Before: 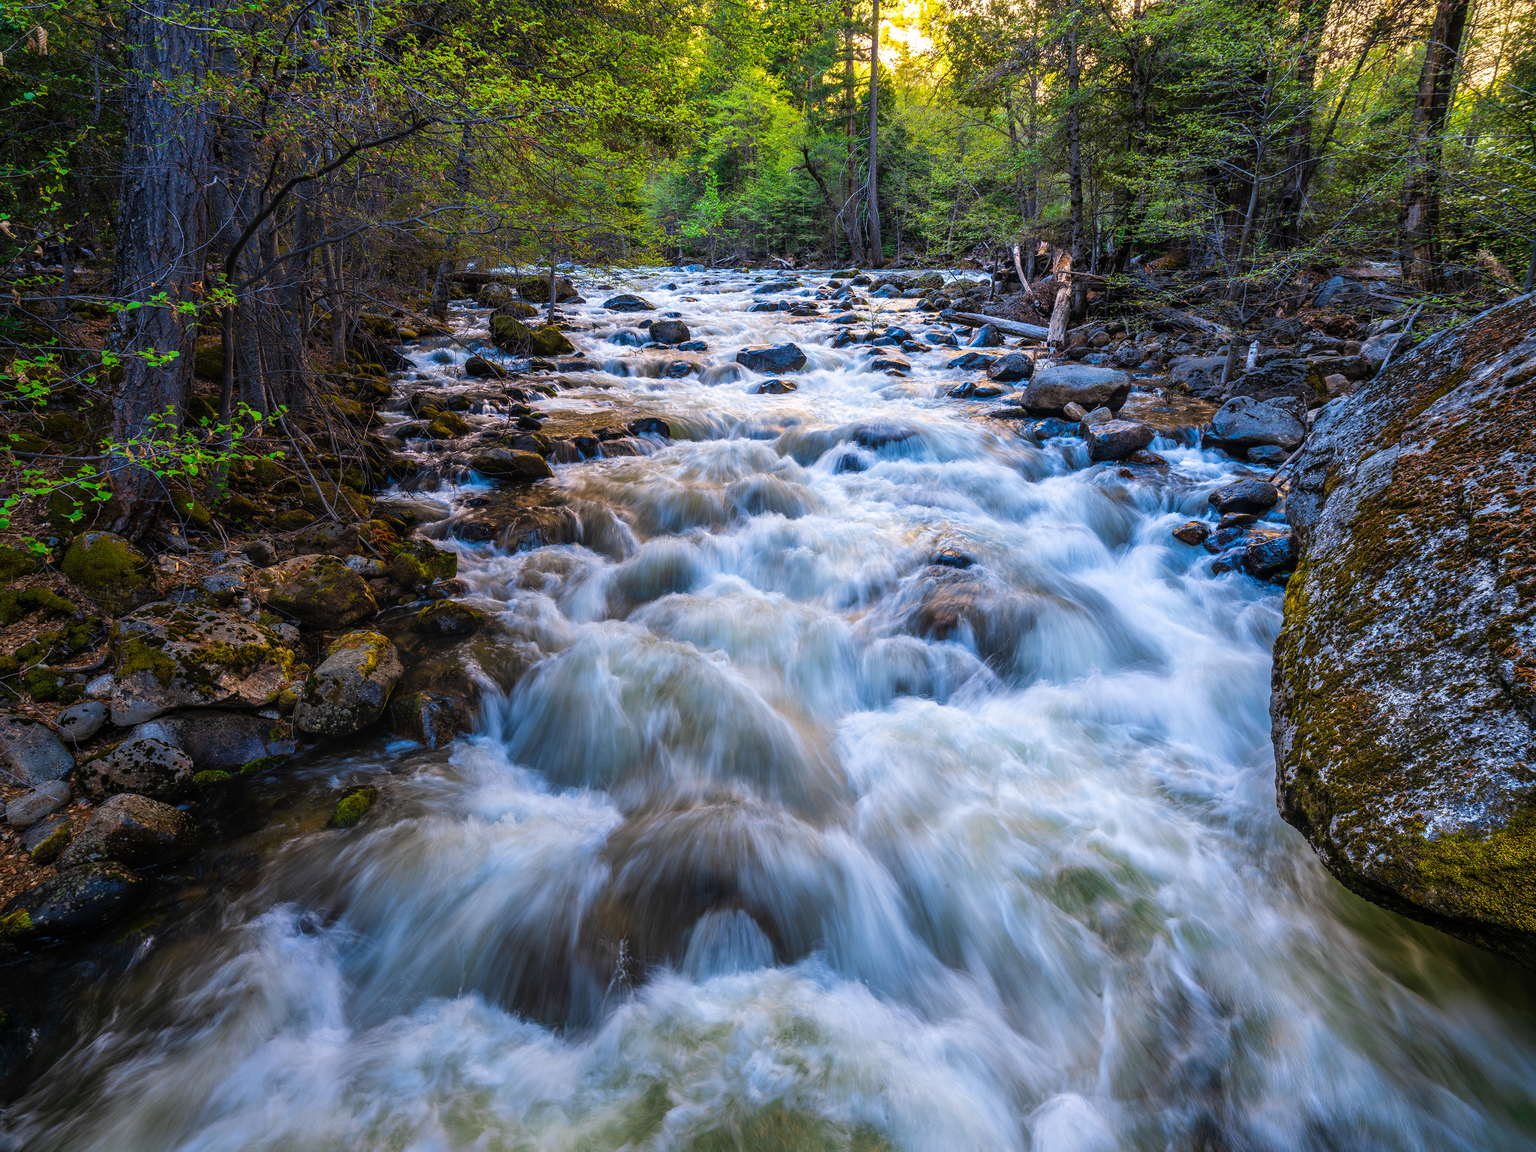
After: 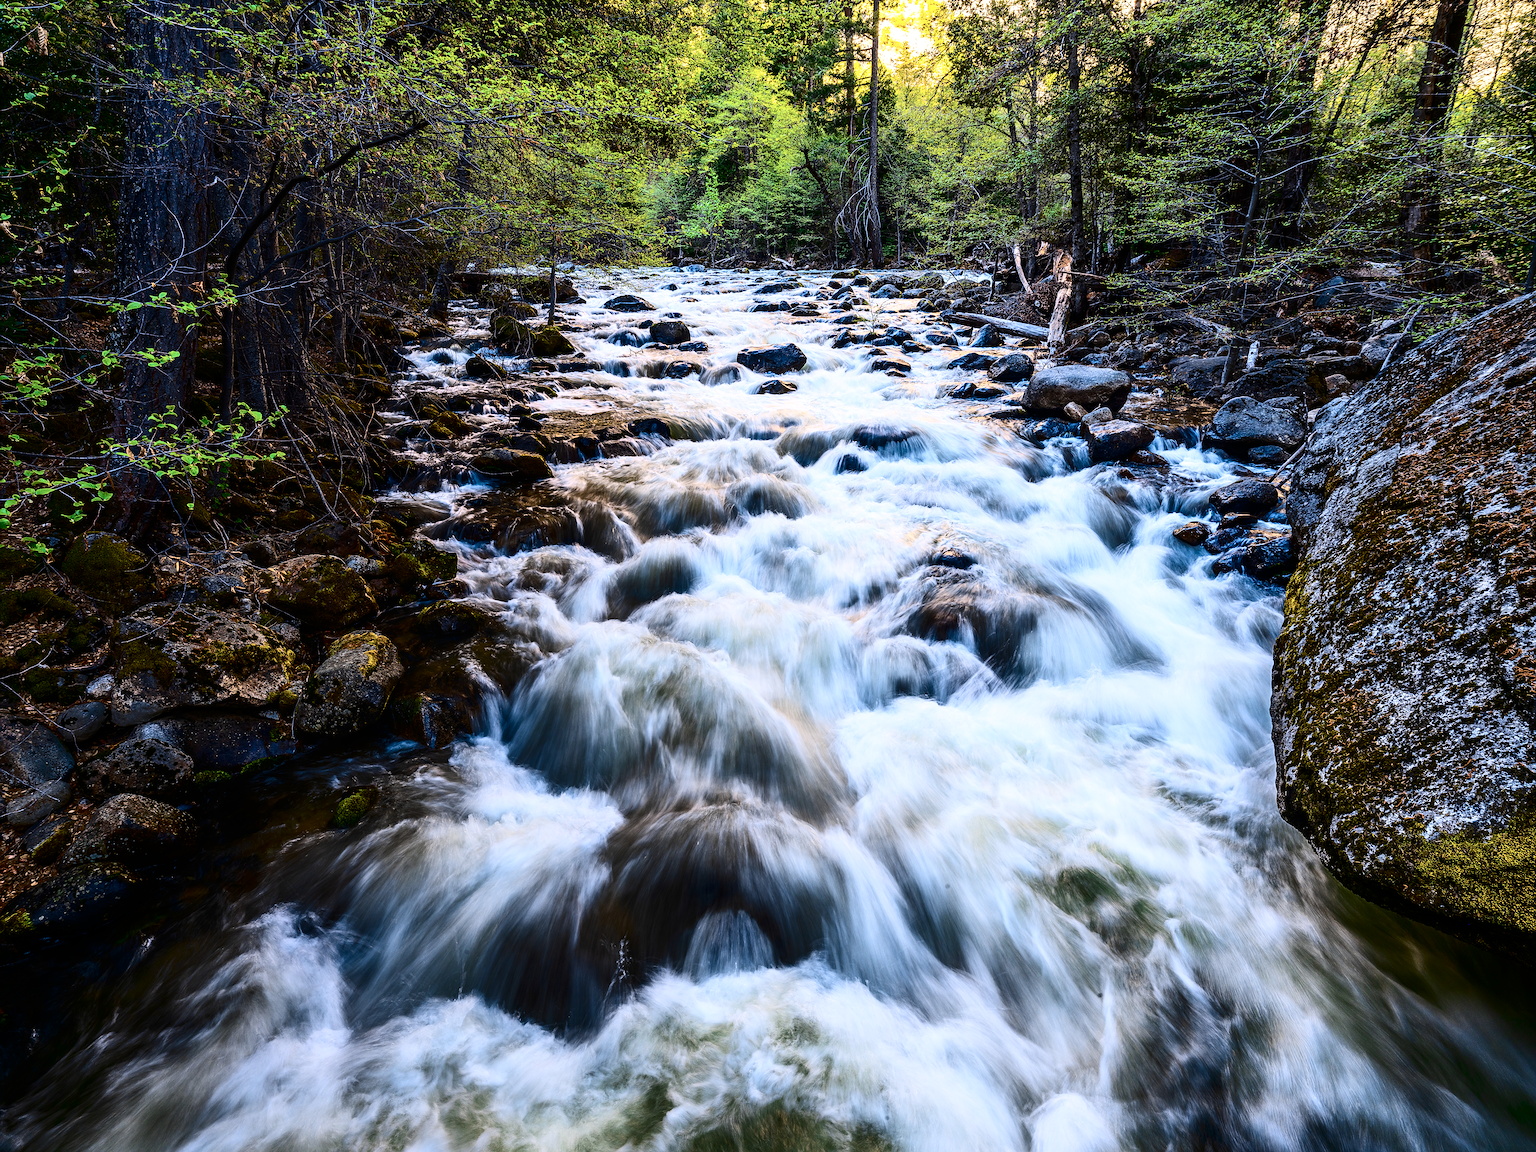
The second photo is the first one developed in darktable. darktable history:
sharpen: on, module defaults
contrast brightness saturation: contrast 0.498, saturation -0.097
